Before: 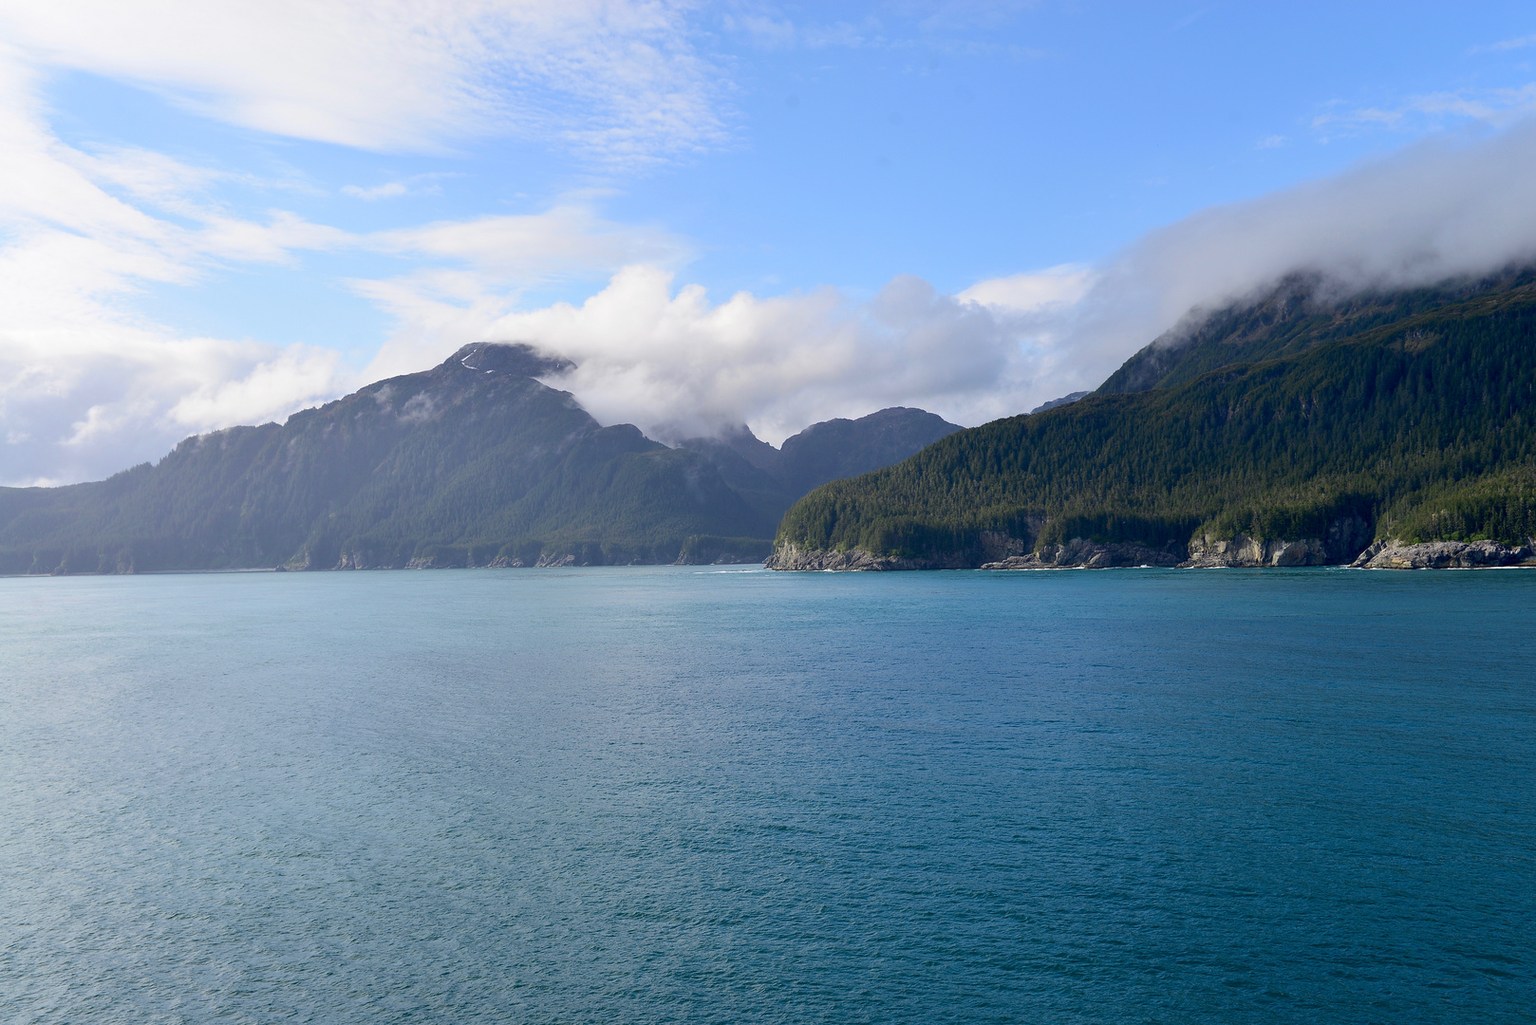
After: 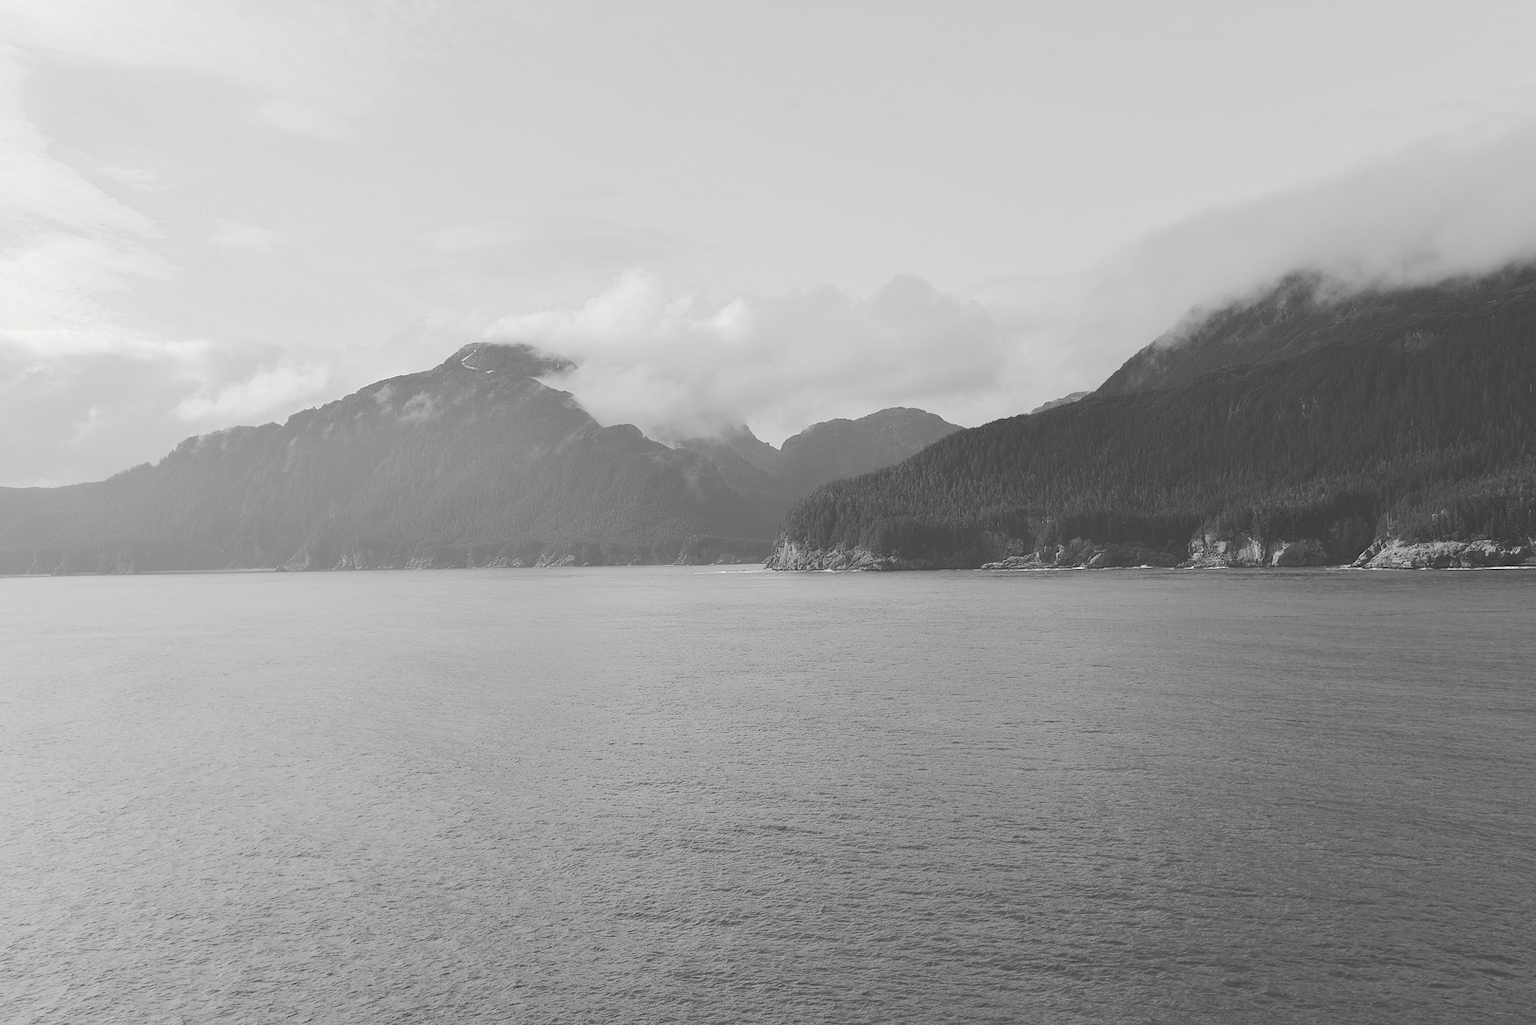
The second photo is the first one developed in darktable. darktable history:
tone curve: curves: ch0 [(0, 0) (0.003, 0.217) (0.011, 0.217) (0.025, 0.229) (0.044, 0.243) (0.069, 0.253) (0.1, 0.265) (0.136, 0.281) (0.177, 0.305) (0.224, 0.331) (0.277, 0.369) (0.335, 0.415) (0.399, 0.472) (0.468, 0.543) (0.543, 0.609) (0.623, 0.676) (0.709, 0.734) (0.801, 0.798) (0.898, 0.849) (1, 1)], preserve colors none
color look up table: target L [97.23, 88.12, 82.41, 81.33, 90.24, 76.61, 64.74, 70.35, 56.32, 53.59, 57.48, 40.73, 33.6, 26.21, 11.26, 3.321, 203.09, 81.69, 60.56, 63.22, 60.17, 66.24, 46.84, 52.01, 43.19, 29.29, 31.46, 24.42, 7.247, 90.94, 86.7, 80.24, 75.15, 71.47, 69.24, 81.33, 85.98, 50.03, 46.43, 44.82, 62.08, 49.64, 26.65, 97.23, 91.64, 75.15, 69.24, 55.93, 28.42], target a [-0.098, -0.002, -0.002, 0, -0.1, -0.001, -0.002, 0, -0.001, 0 ×5, -0.002, -0.001, 0, -0.001, 0, -0.001, -0.001, -0.001, 0, -0.001, 0, 0, -0.001, -0.001, -0.131, -0.002, -0.002, -0.002, -0.001, -0.002, -0.002, 0, -0.002, 0 ×4, -0.001, 0, -0.098, -0.002, -0.001, -0.002, 0, 0], target b [1.216, 0.02, 0.02, -0.001, 1.236, 0.019, 0.019, 0, 0.002, 0.001, 0.001, -0.002, 0.002, 0.002, 0.014, 0.009, -0.002, 0, 0.001, 0.018, 0.018, 0.018, 0.002 ×4, 0.014, 0.013, 1.613, 0.019, 0.02, 0.02, 0.019, 0.019, 0.019, -0.001, 0.02, 0.002, 0.002, 0.002, 0.001, 0.017, 0.002, 1.216, 0.019, 0.019, 0.019, 0.001, 0.002], num patches 49
